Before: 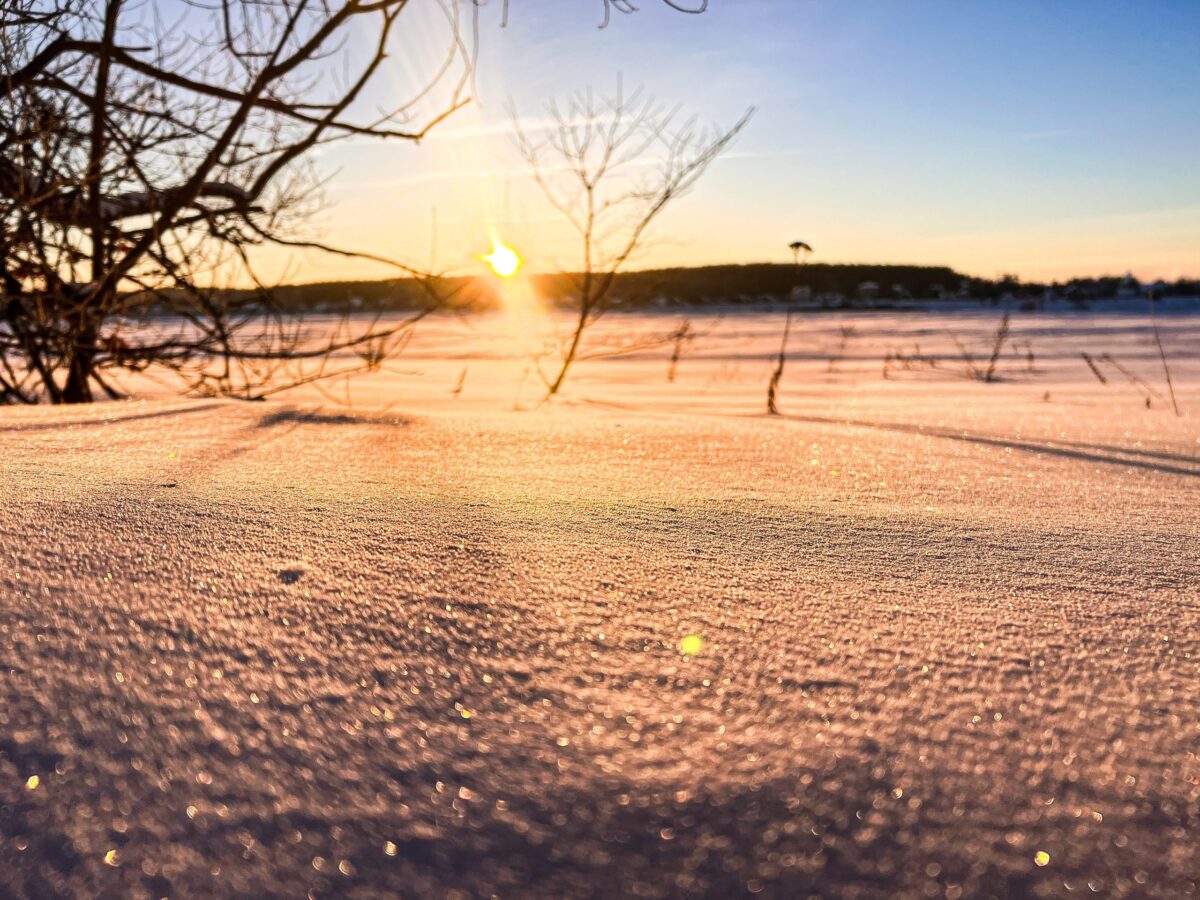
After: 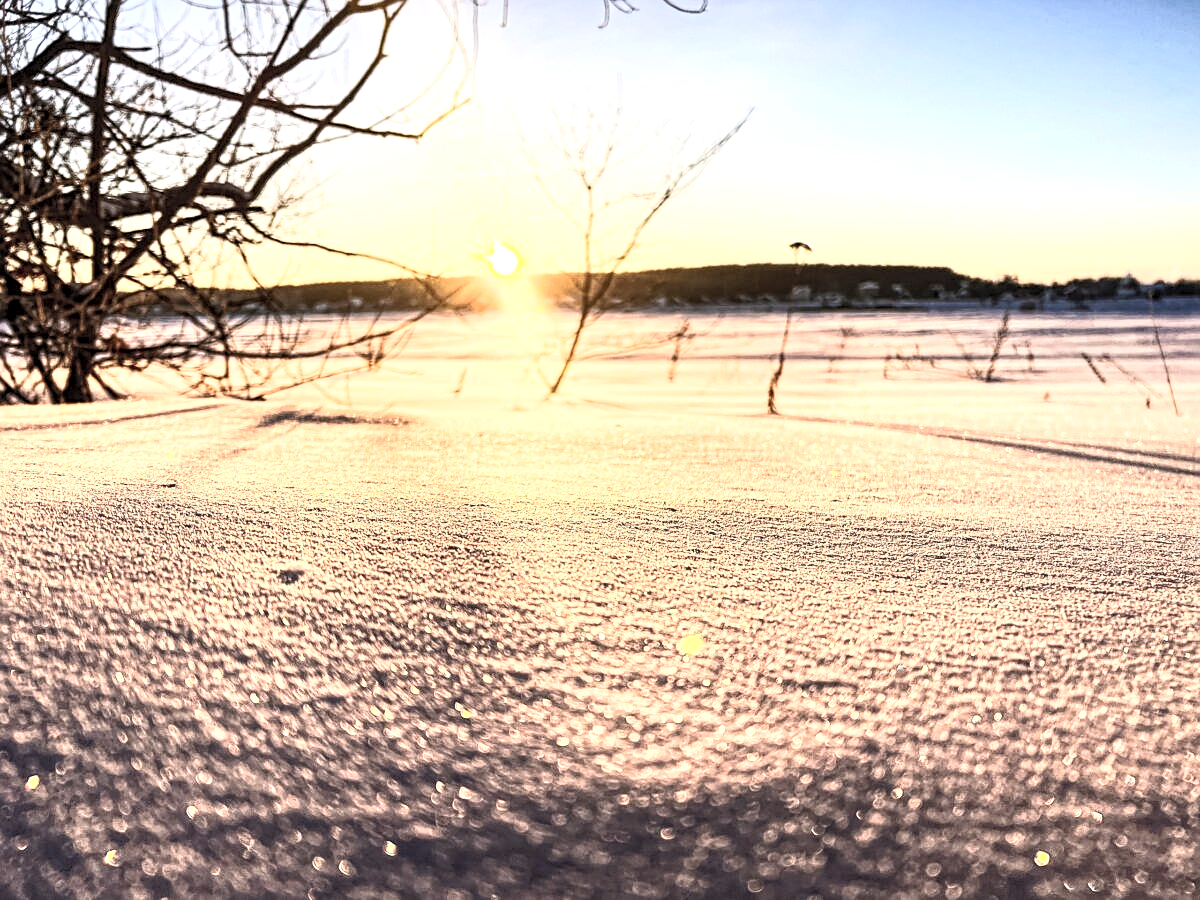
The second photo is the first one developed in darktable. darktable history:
contrast brightness saturation: contrast 0.43, brightness 0.56, saturation -0.19
local contrast: highlights 100%, shadows 100%, detail 200%, midtone range 0.2
sharpen: on, module defaults
